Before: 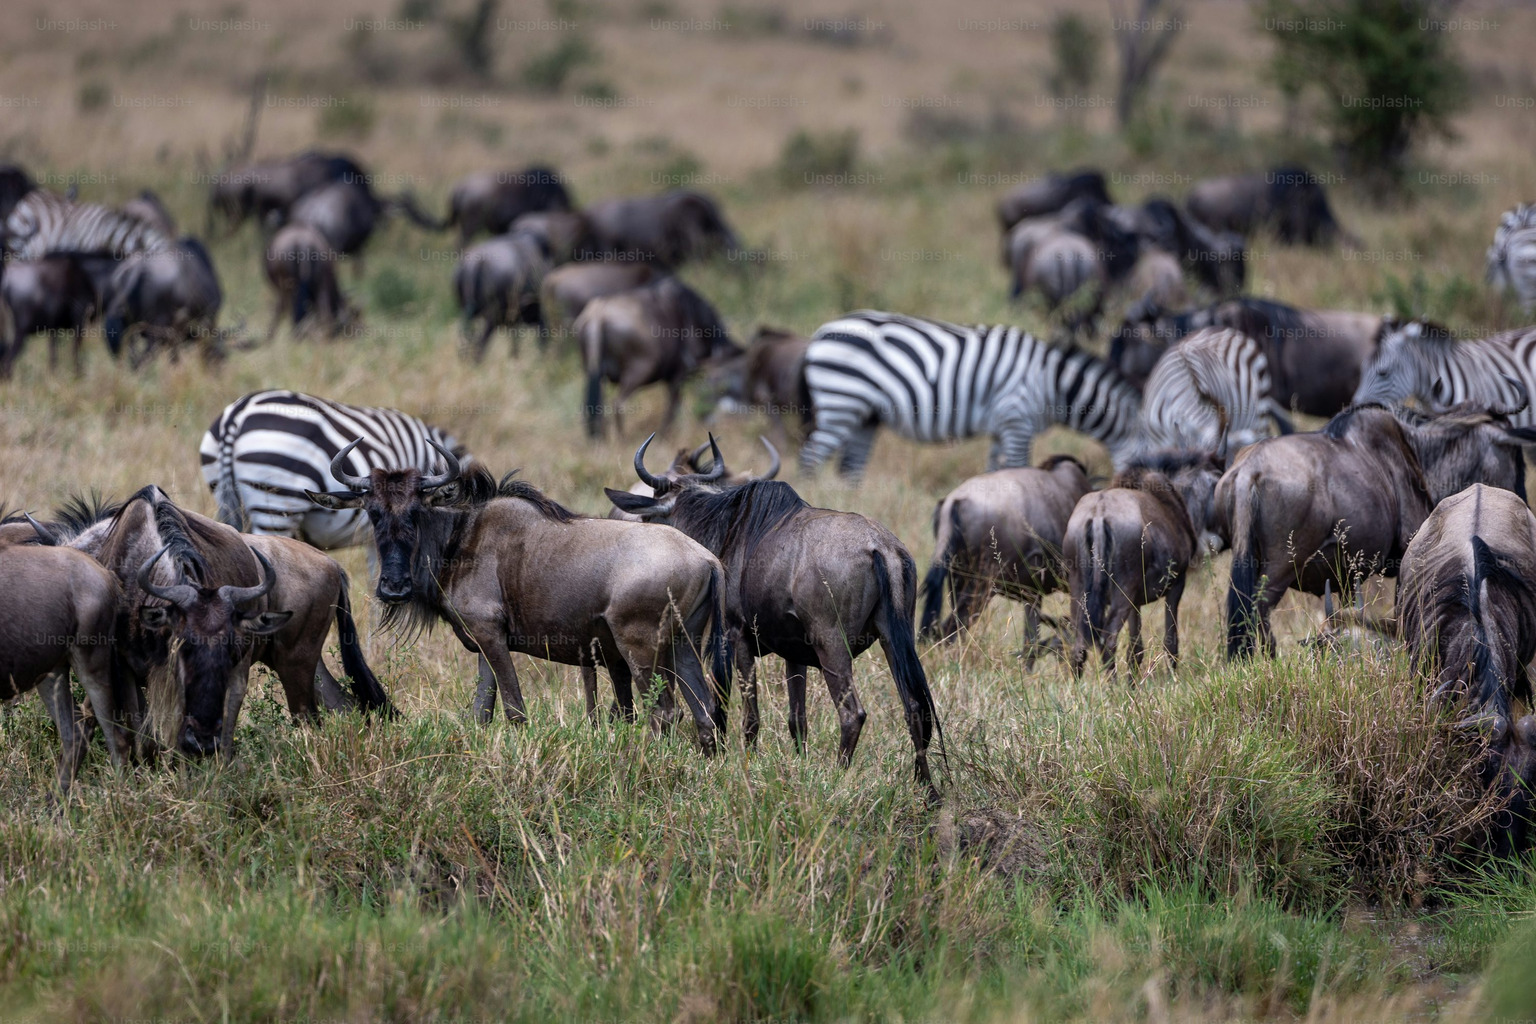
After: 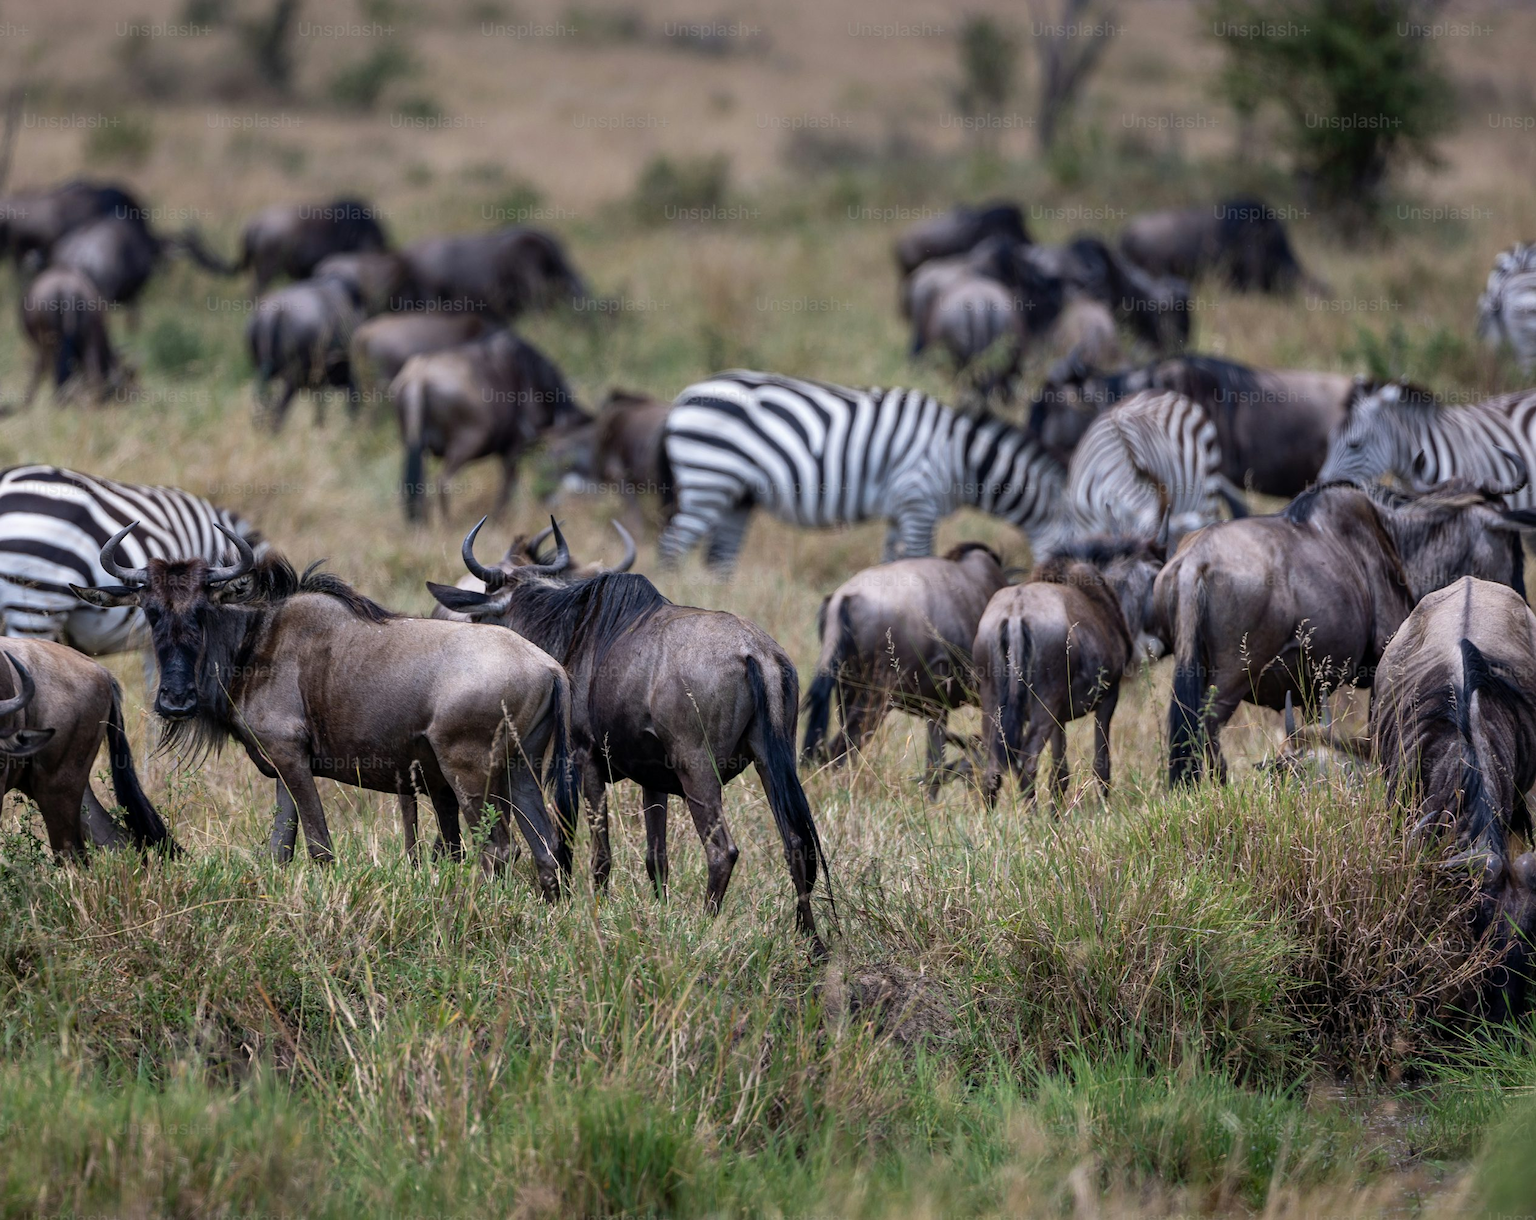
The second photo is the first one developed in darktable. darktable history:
crop: left 16.082%
